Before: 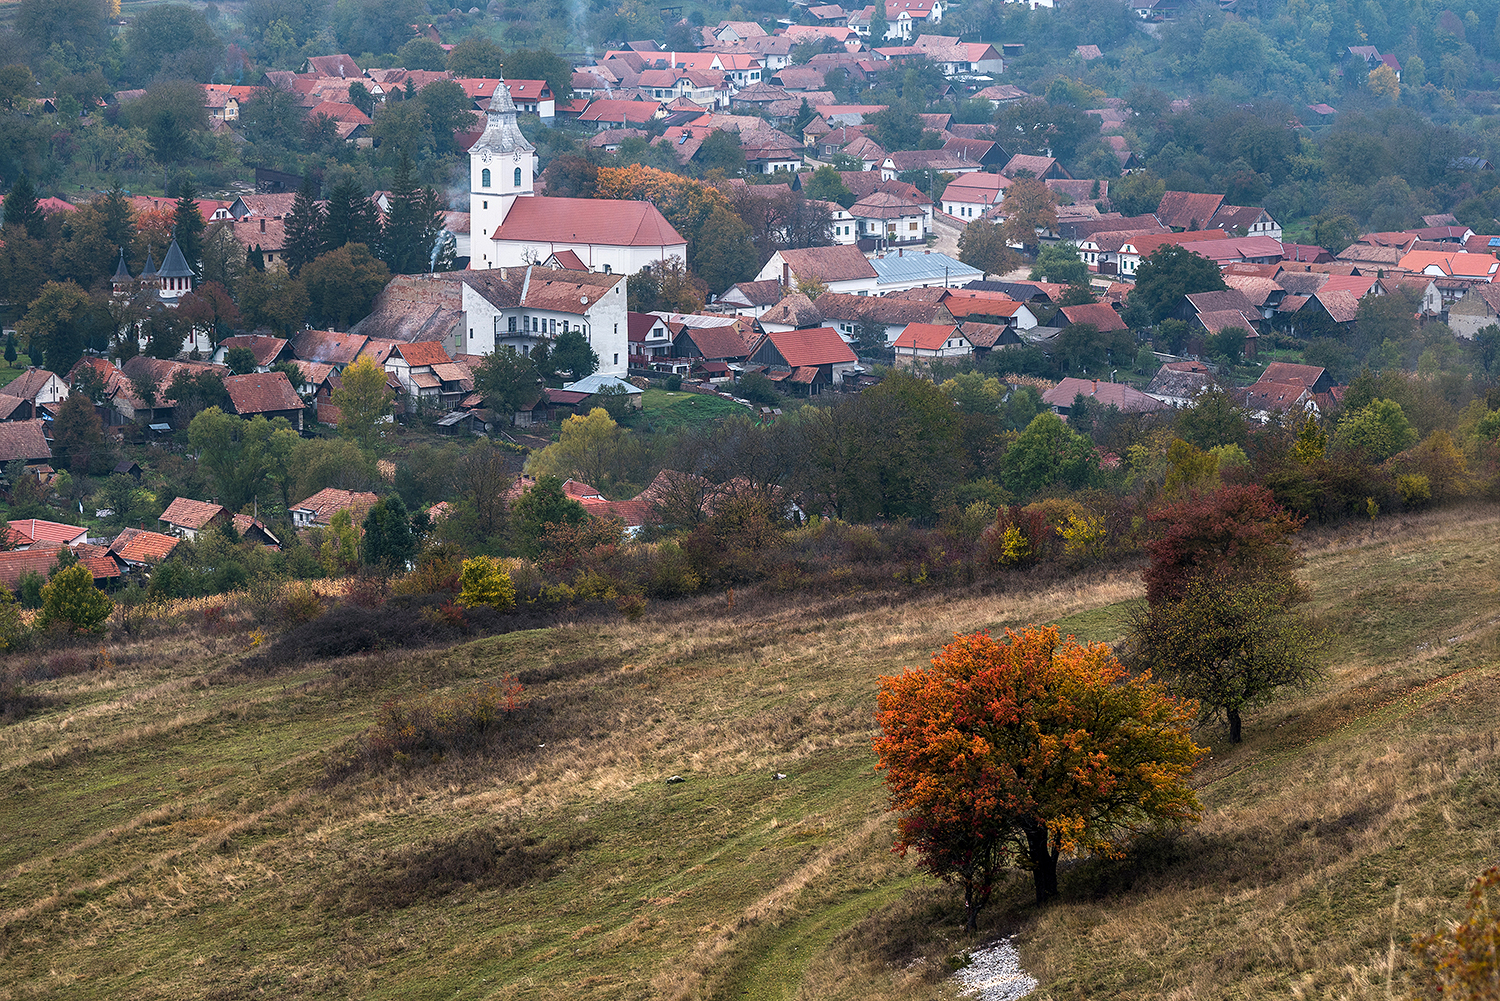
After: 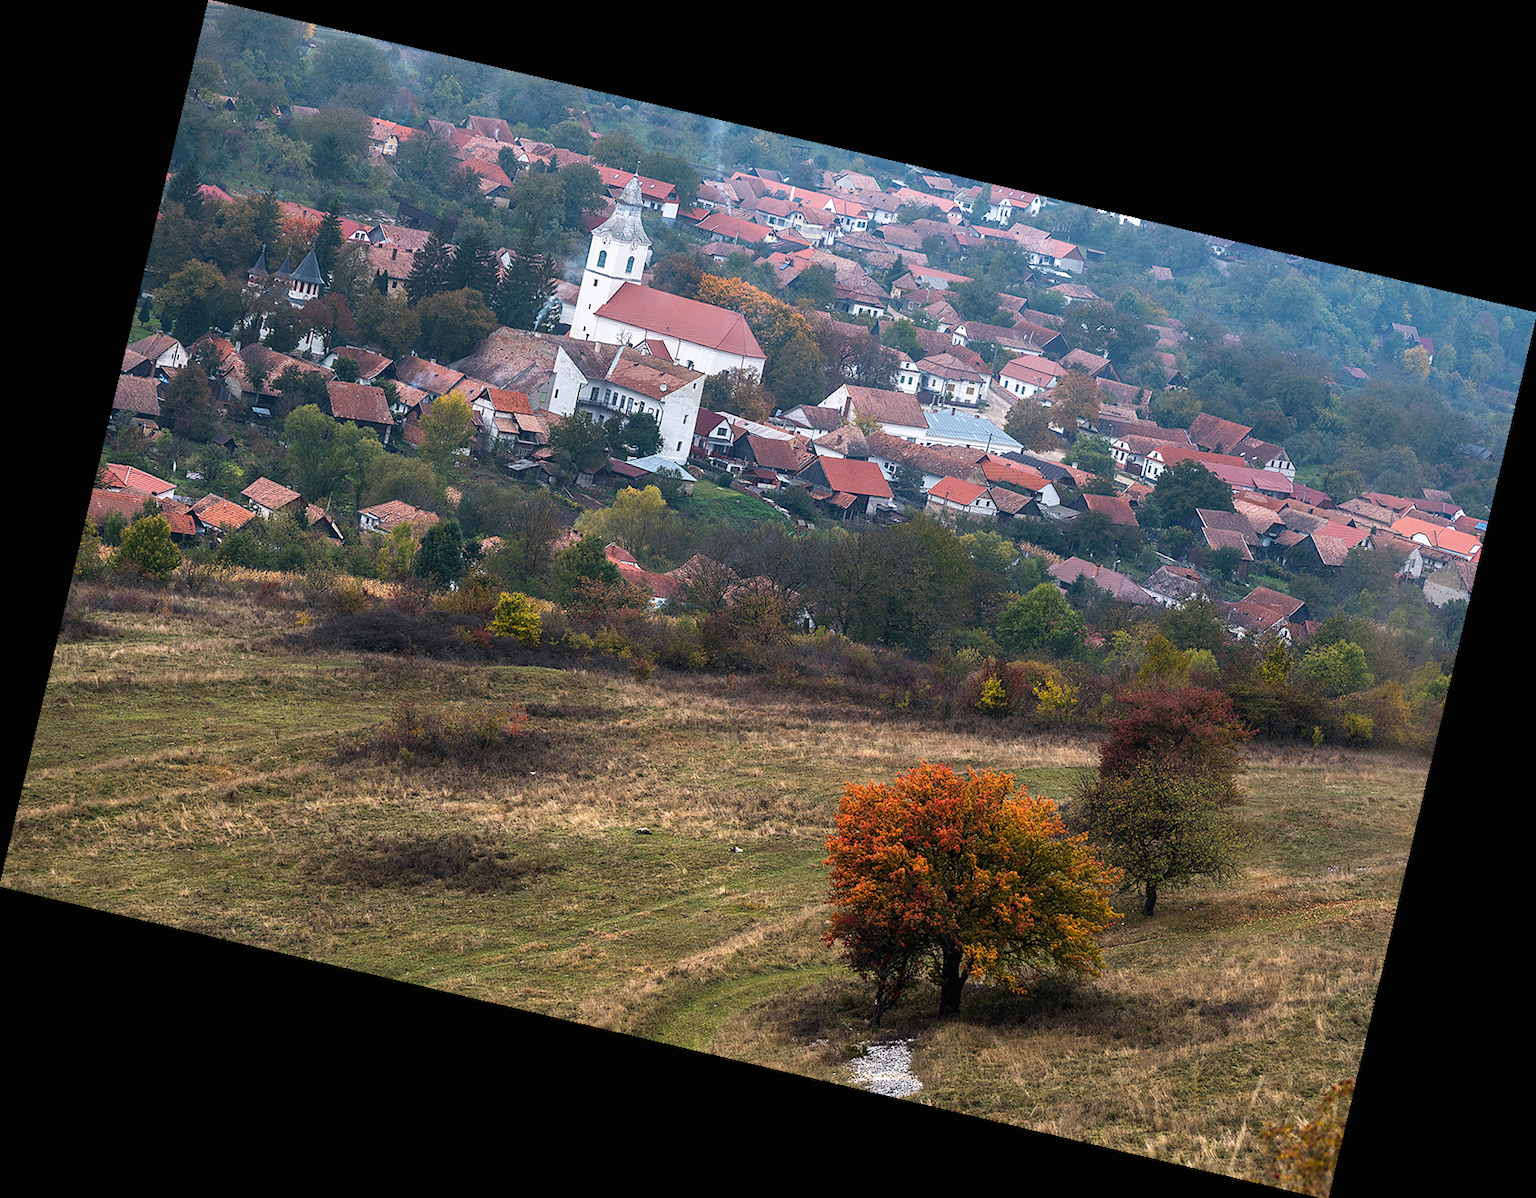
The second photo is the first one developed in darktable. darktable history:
rotate and perspective: rotation 13.27°, automatic cropping off
exposure: black level correction -0.001, exposure 0.08 EV, compensate highlight preservation false
